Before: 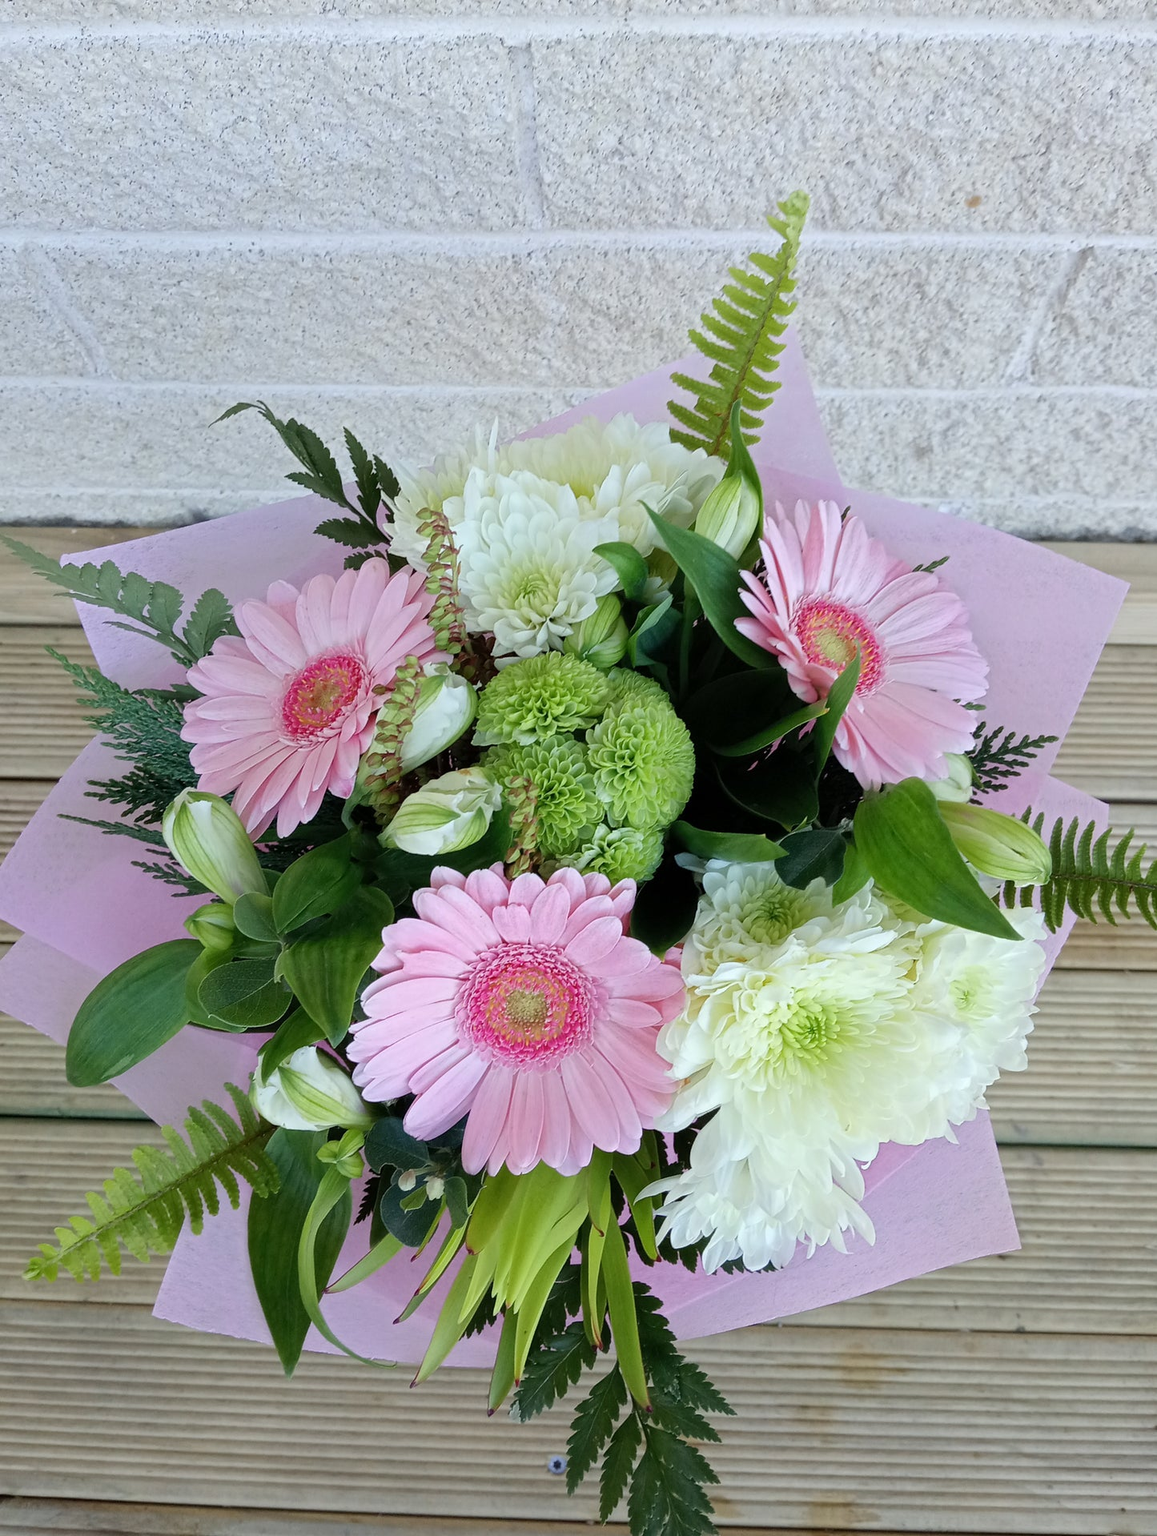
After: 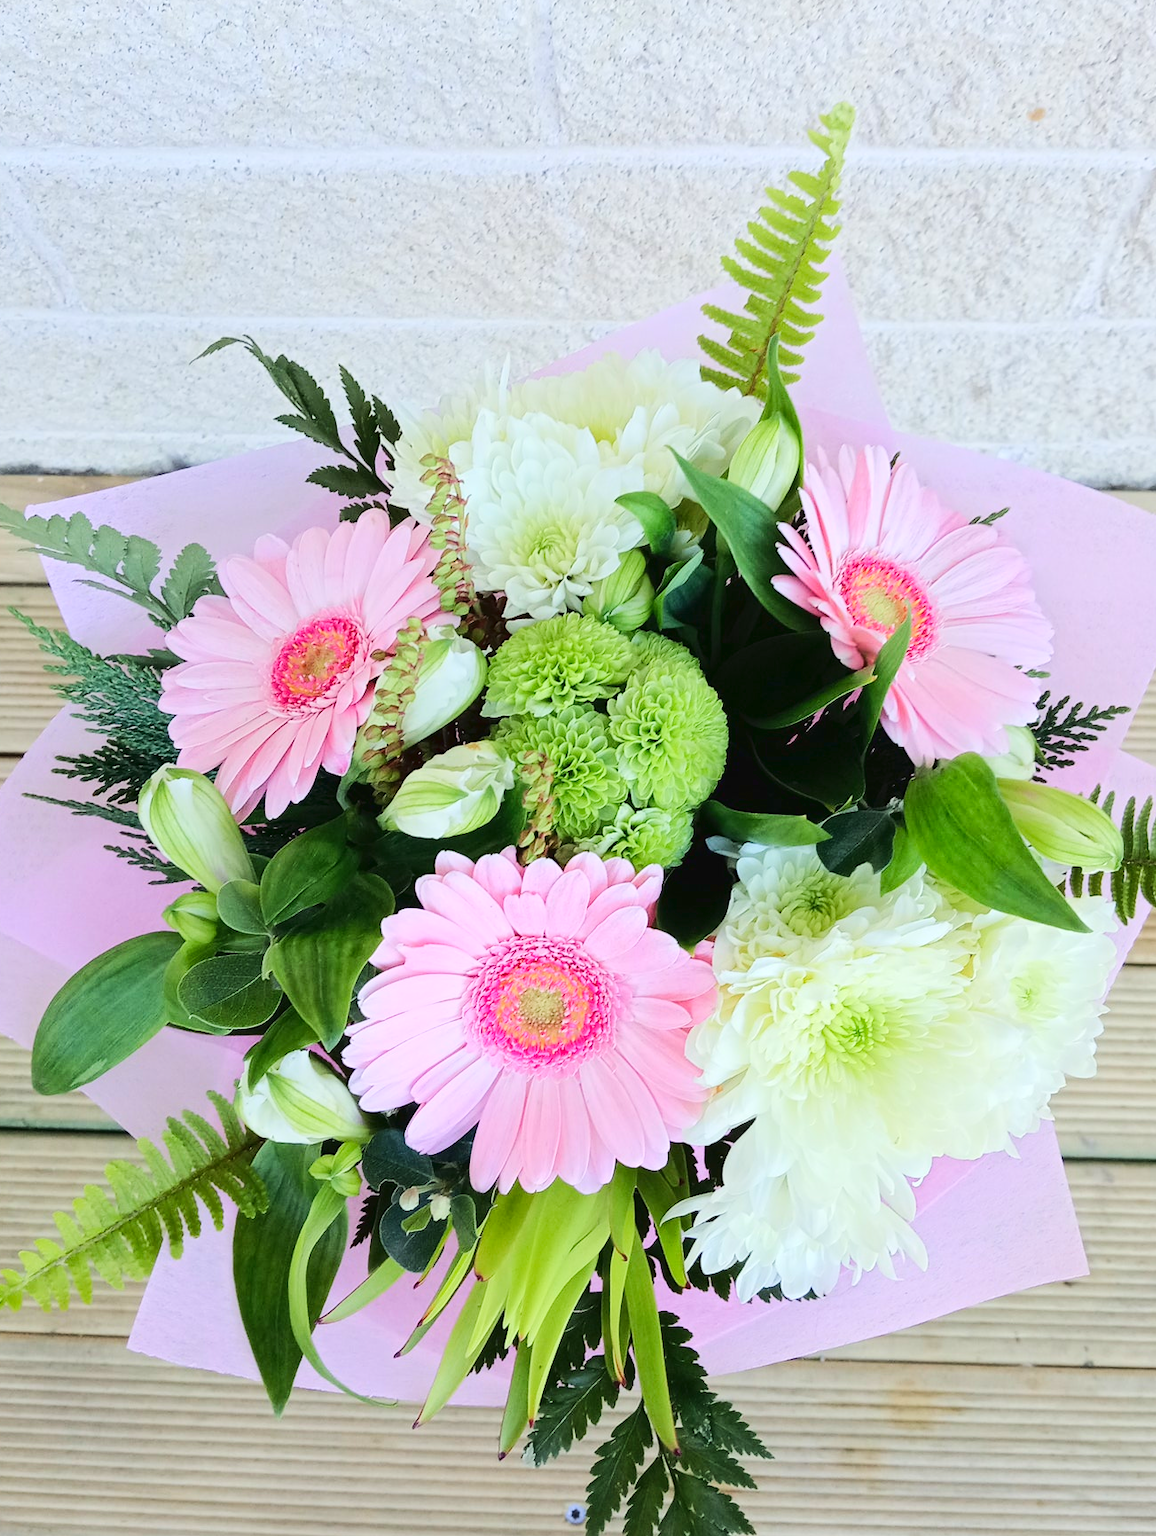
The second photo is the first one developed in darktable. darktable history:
tone curve: curves: ch0 [(0, 0.026) (0.146, 0.158) (0.272, 0.34) (0.453, 0.627) (0.687, 0.829) (1, 1)], color space Lab, linked channels, preserve colors none
crop: left 3.305%, top 6.436%, right 6.389%, bottom 3.258%
